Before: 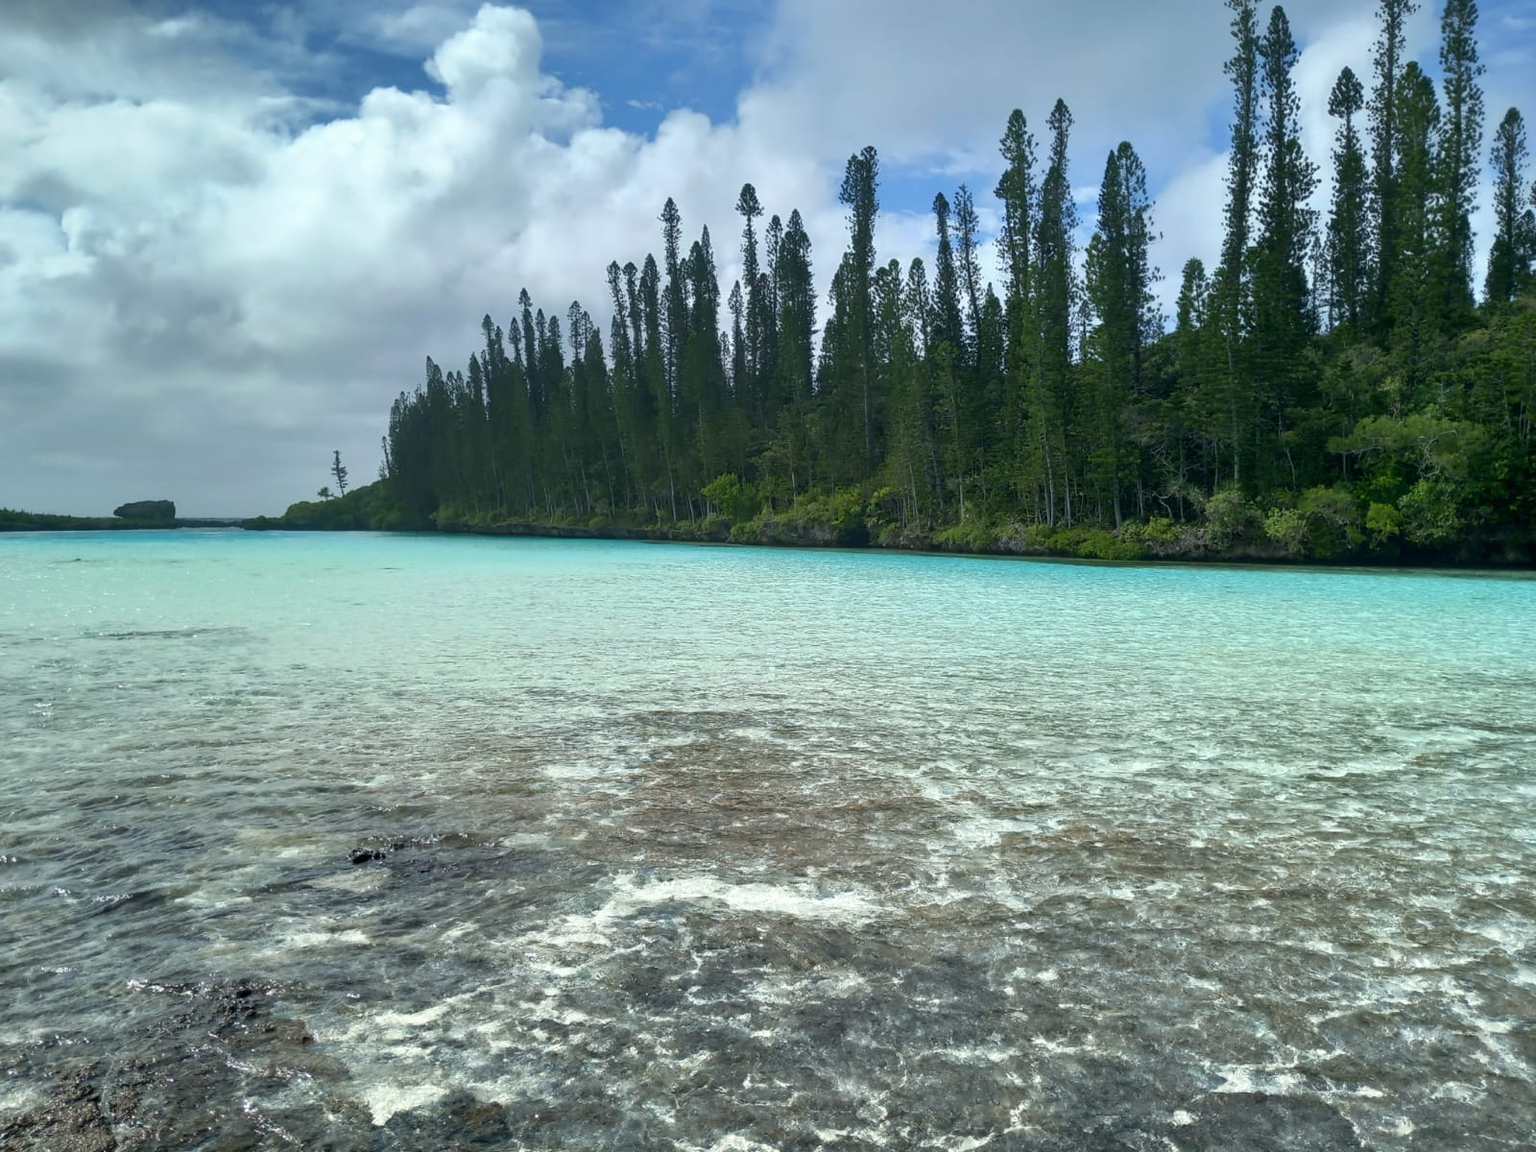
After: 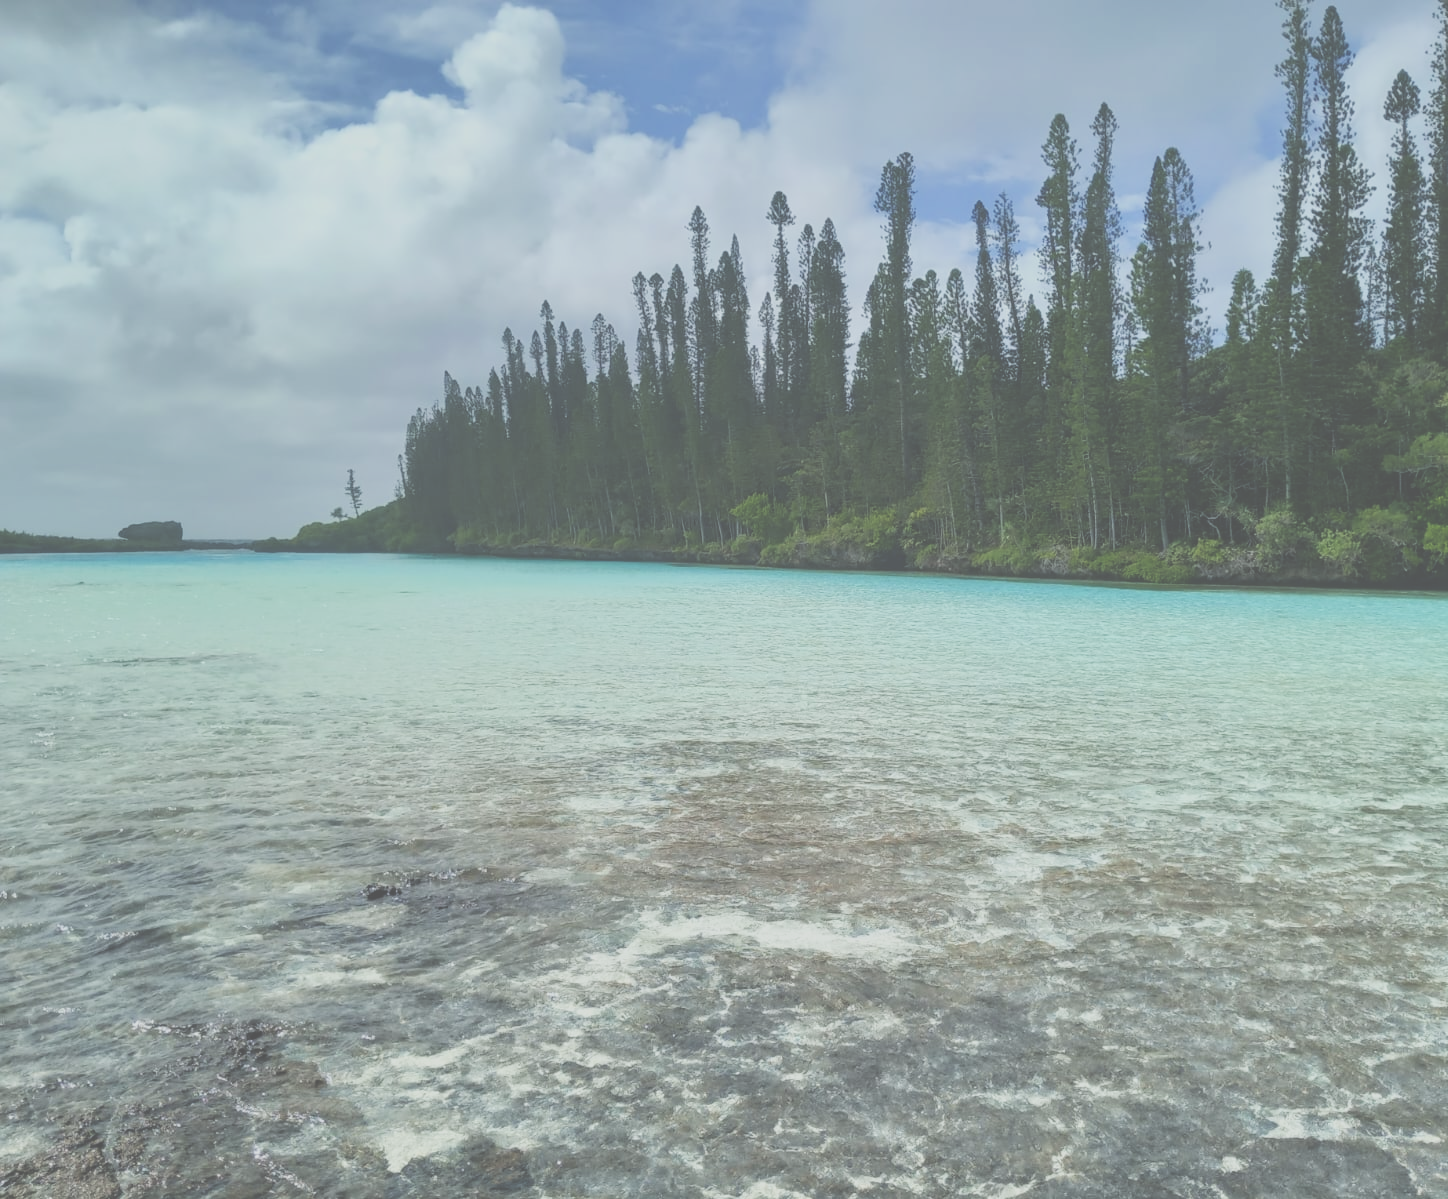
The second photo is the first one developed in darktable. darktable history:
filmic rgb: black relative exposure -7.17 EV, white relative exposure 5.36 EV, hardness 3.03
exposure: black level correction -0.07, exposure 0.502 EV, compensate exposure bias true, compensate highlight preservation false
crop: right 9.476%, bottom 0.038%
